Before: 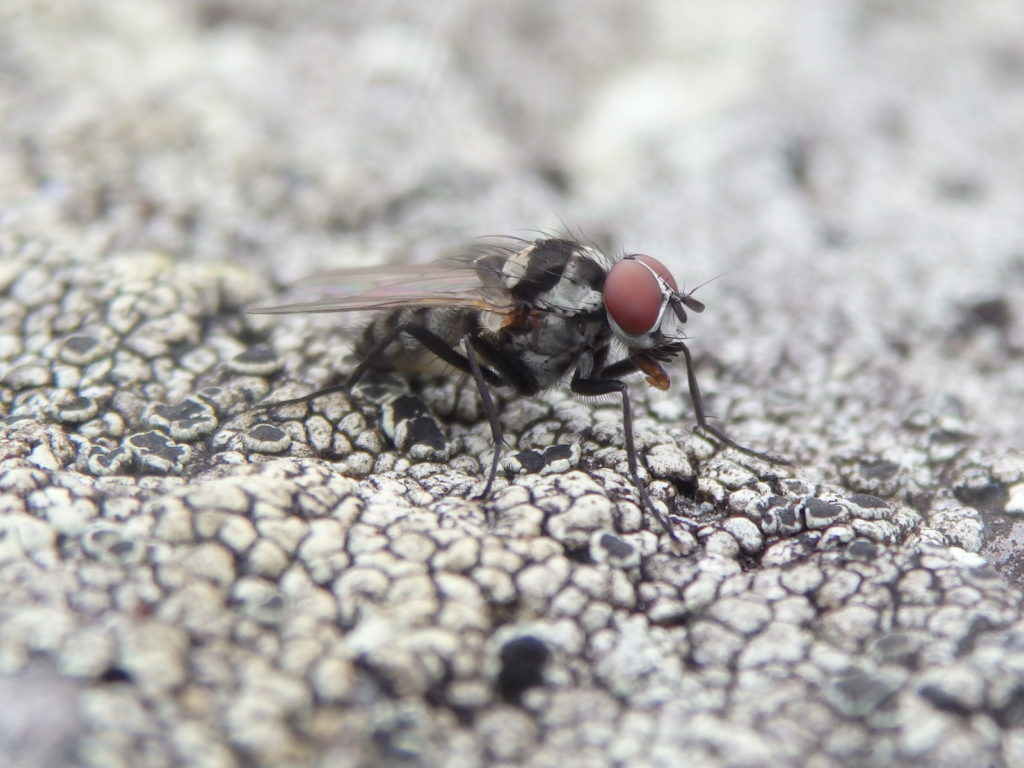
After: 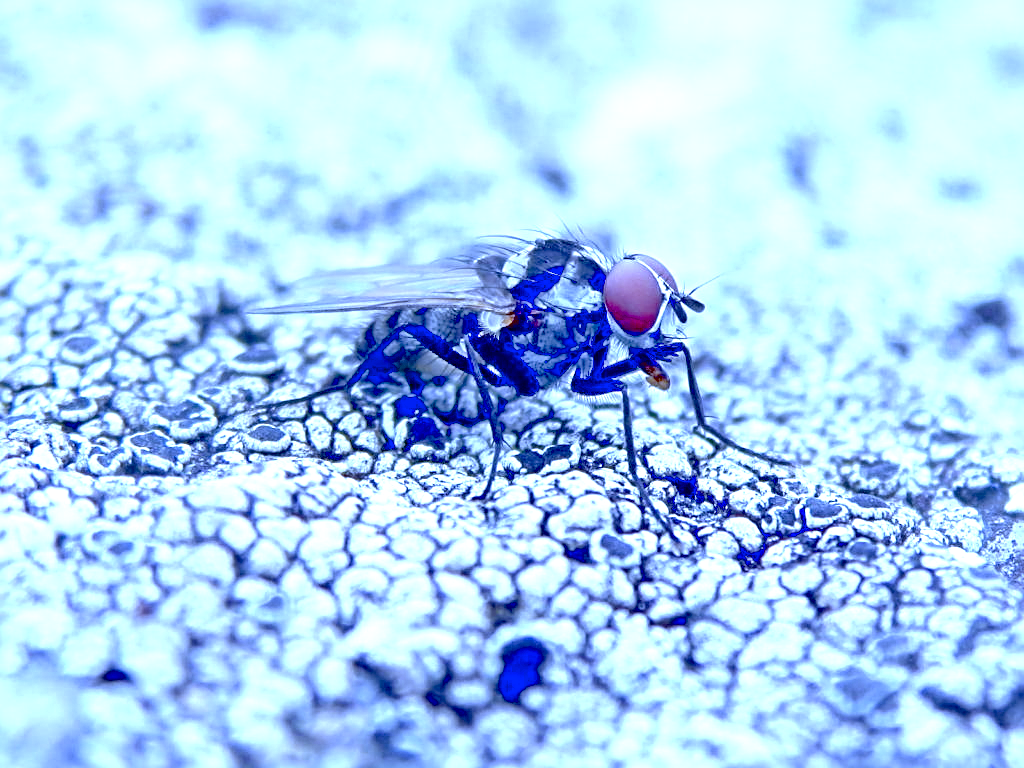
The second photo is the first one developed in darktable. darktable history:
tone equalizer: -7 EV 0.15 EV, -6 EV 0.6 EV, -5 EV 1.15 EV, -4 EV 1.33 EV, -3 EV 1.15 EV, -2 EV 0.6 EV, -1 EV 0.15 EV, mask exposure compensation -0.5 EV
white balance: red 0.766, blue 1.537
contrast brightness saturation: saturation -0.05
local contrast: highlights 100%, shadows 100%, detail 120%, midtone range 0.2
sharpen: radius 3.119
exposure: black level correction 0.035, exposure 0.9 EV, compensate highlight preservation false
